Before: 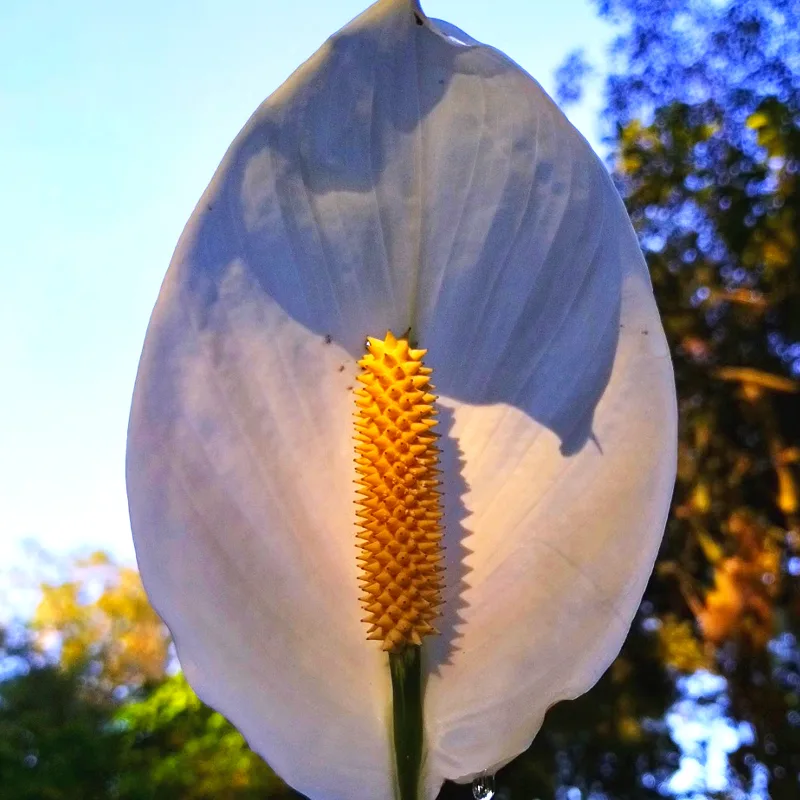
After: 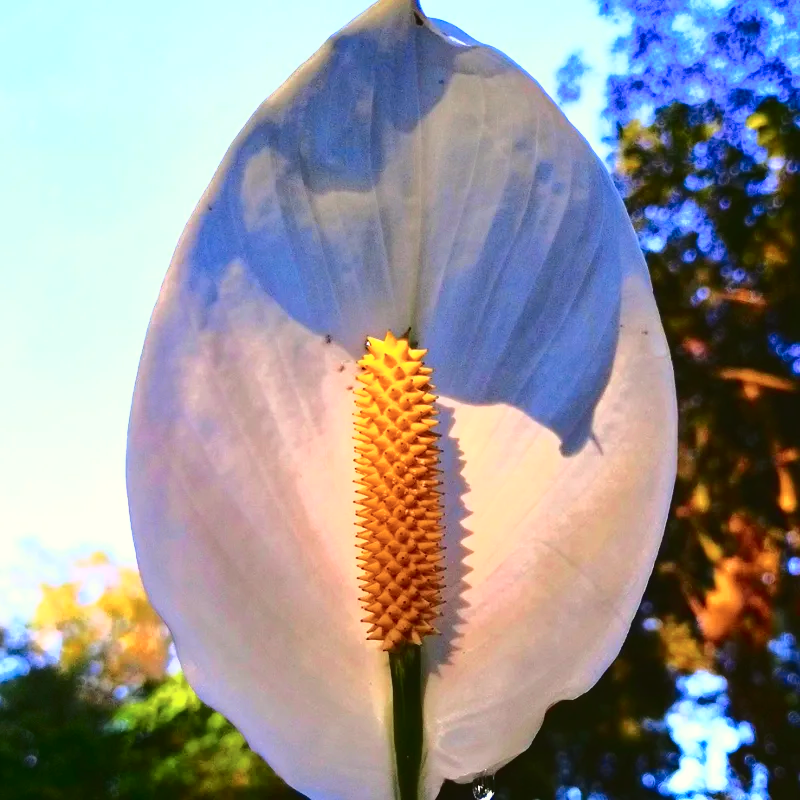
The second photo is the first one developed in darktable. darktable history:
tone curve: curves: ch0 [(0, 0.039) (0.194, 0.159) (0.469, 0.544) (0.693, 0.77) (0.751, 0.871) (1, 1)]; ch1 [(0, 0) (0.508, 0.506) (0.547, 0.563) (0.592, 0.631) (0.715, 0.706) (1, 1)]; ch2 [(0, 0) (0.243, 0.175) (0.362, 0.301) (0.492, 0.515) (0.544, 0.557) (0.595, 0.612) (0.631, 0.641) (1, 1)], color space Lab, independent channels, preserve colors none
